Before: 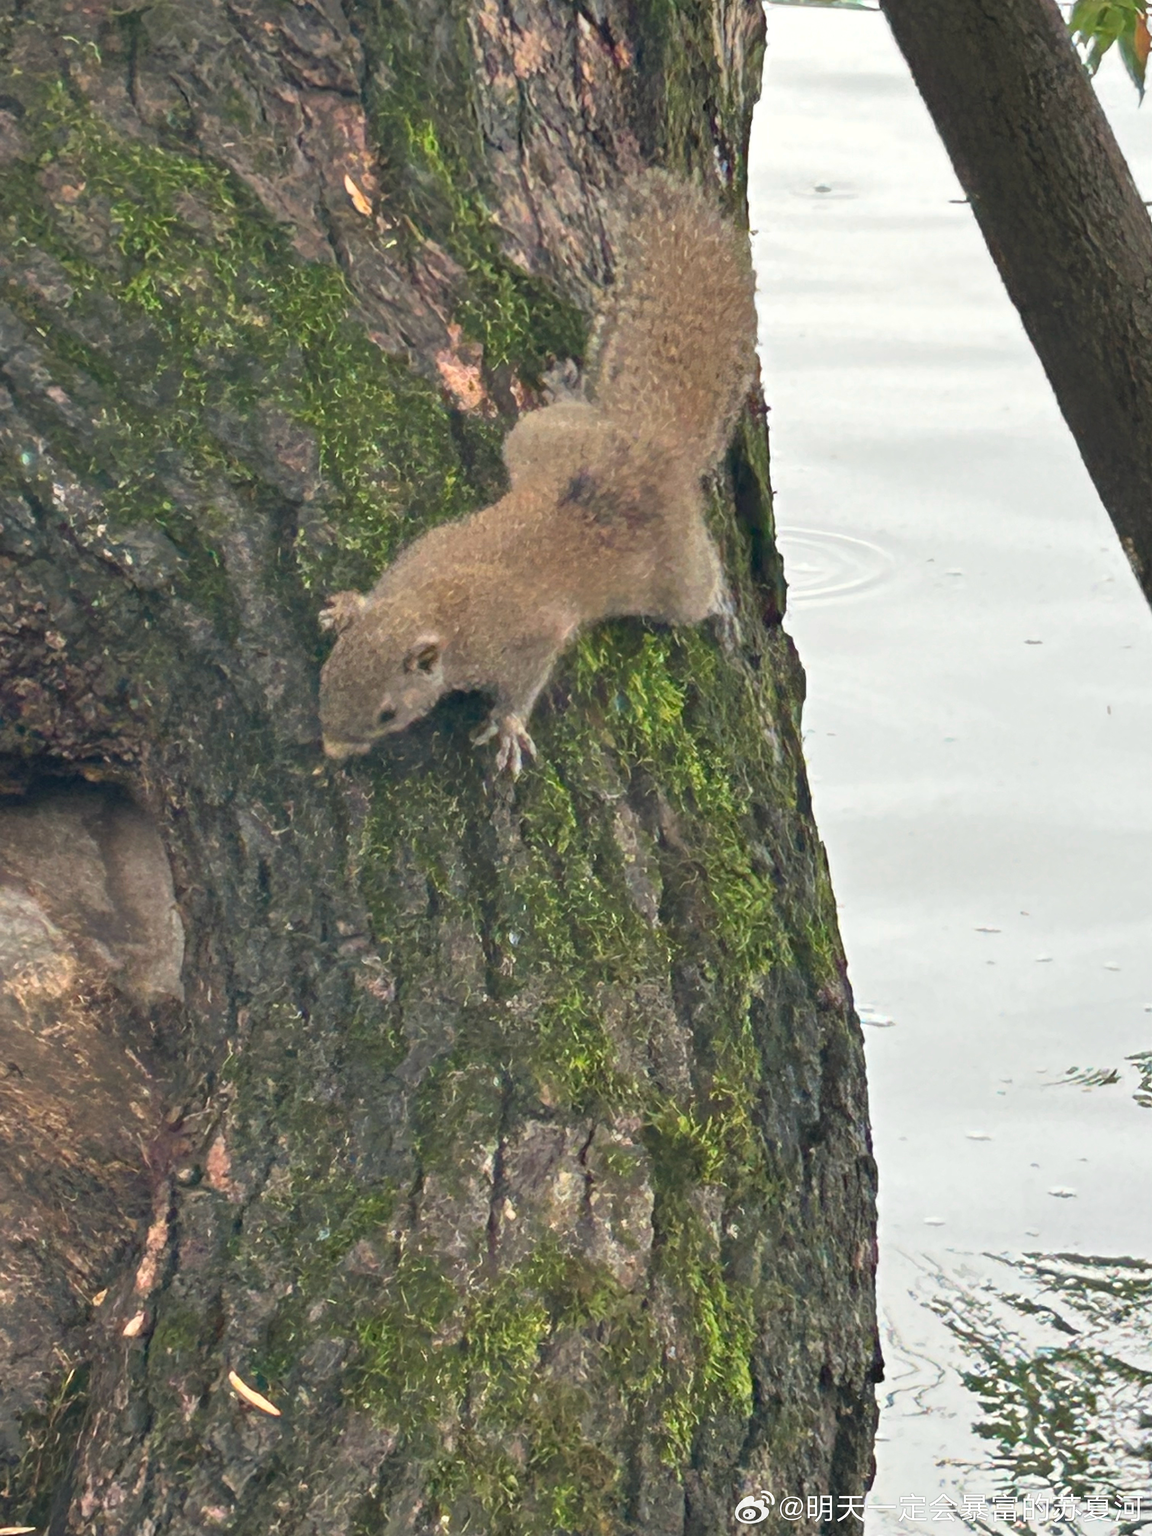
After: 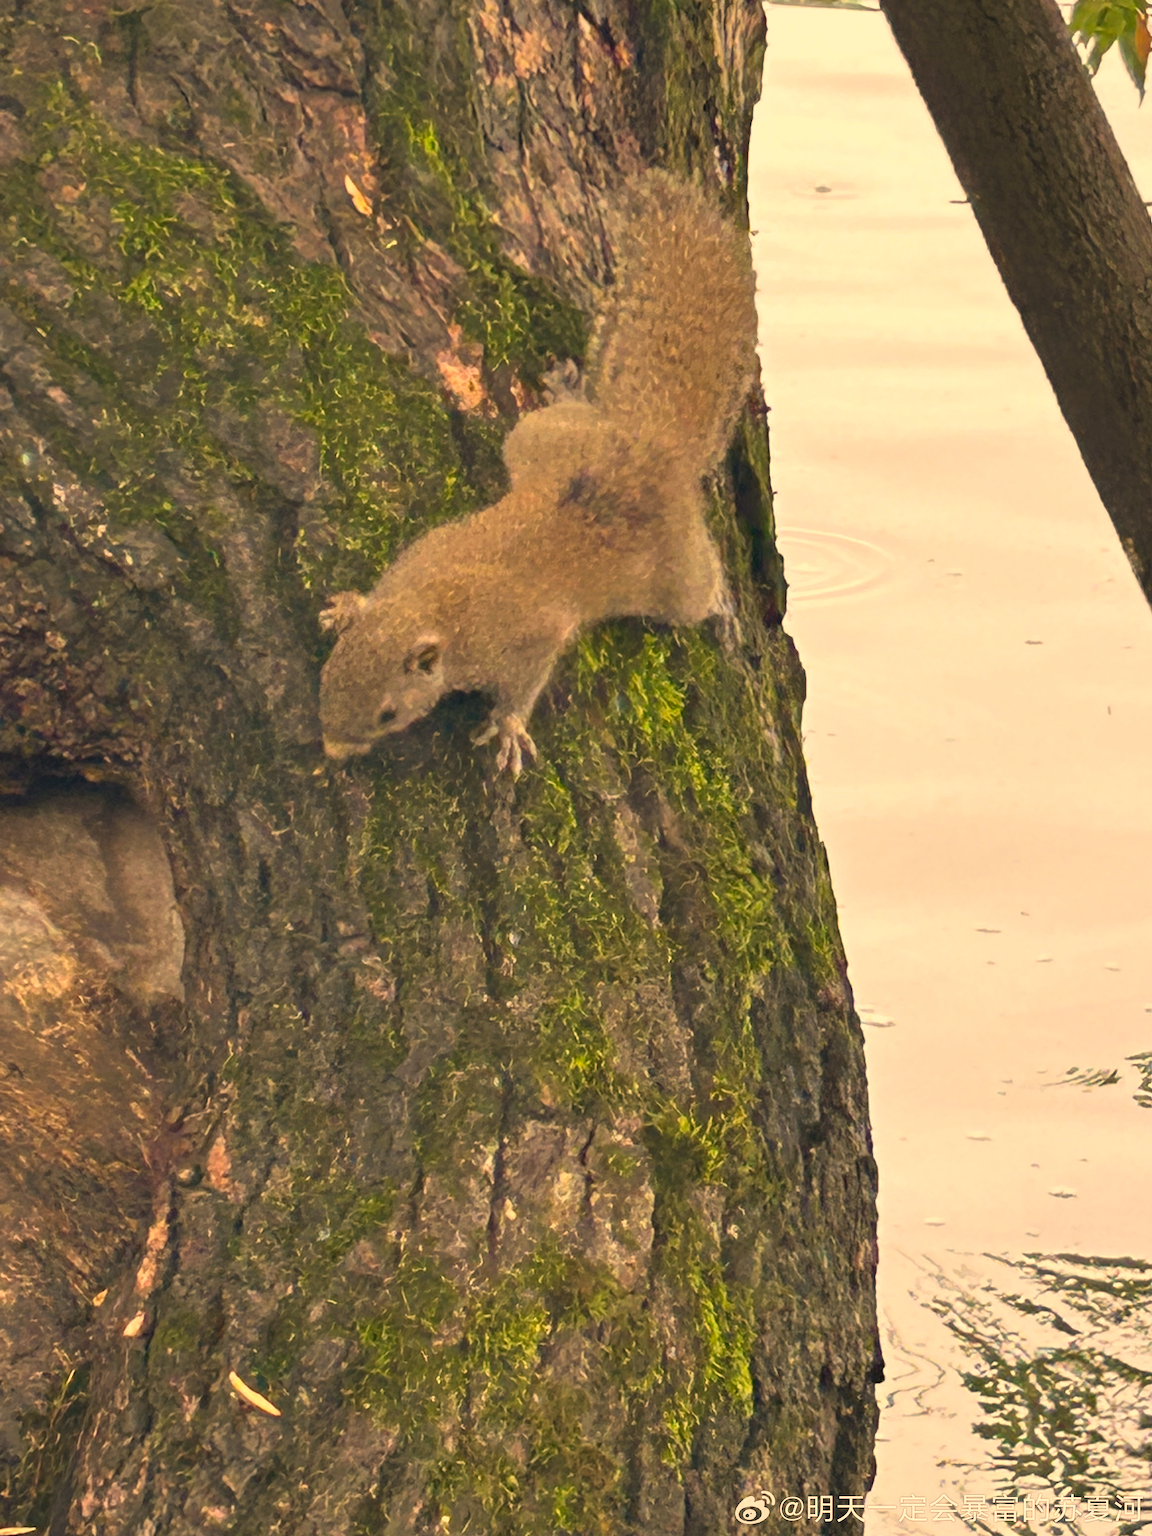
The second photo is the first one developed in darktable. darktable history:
color correction: highlights a* 14.84, highlights b* 31.44
